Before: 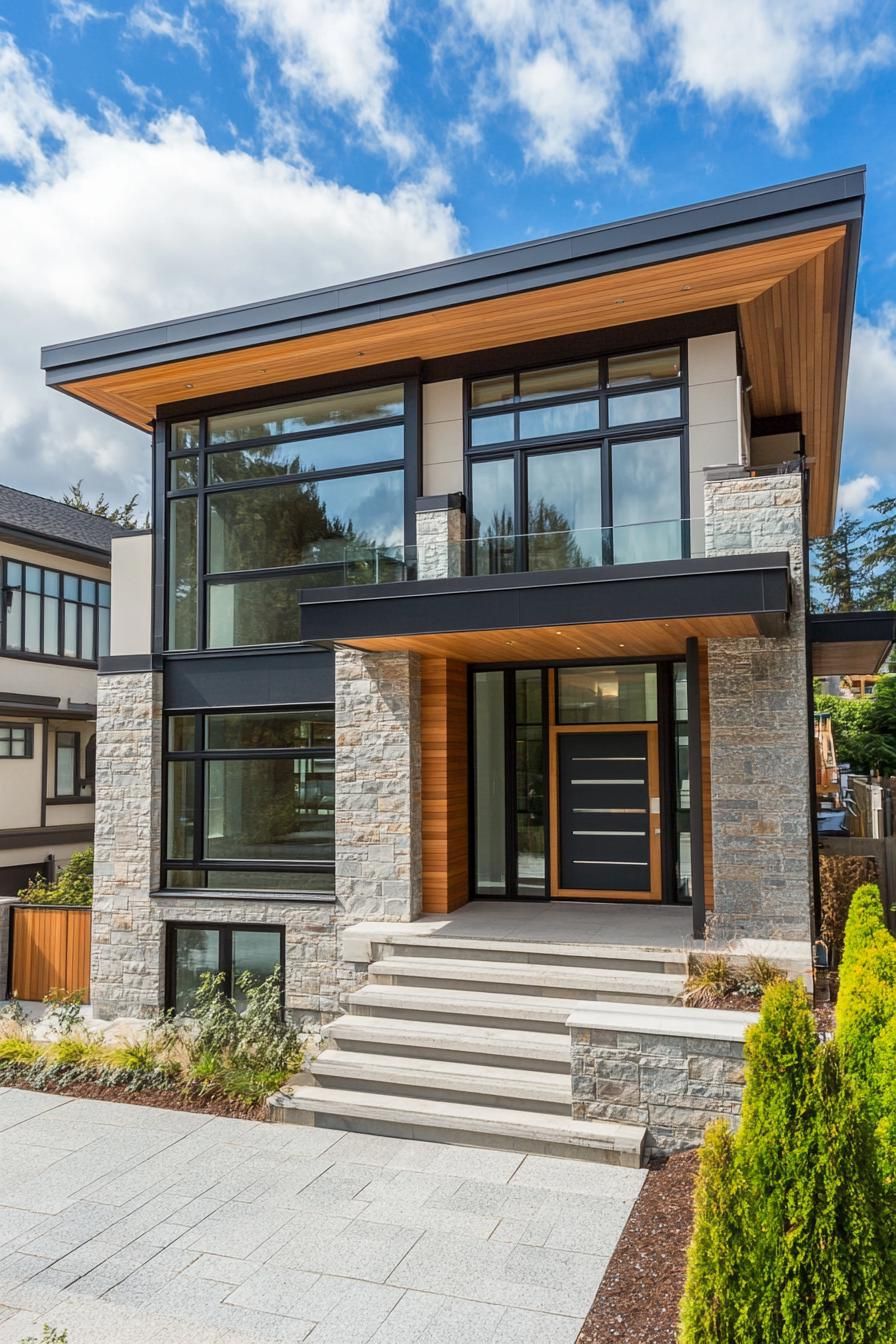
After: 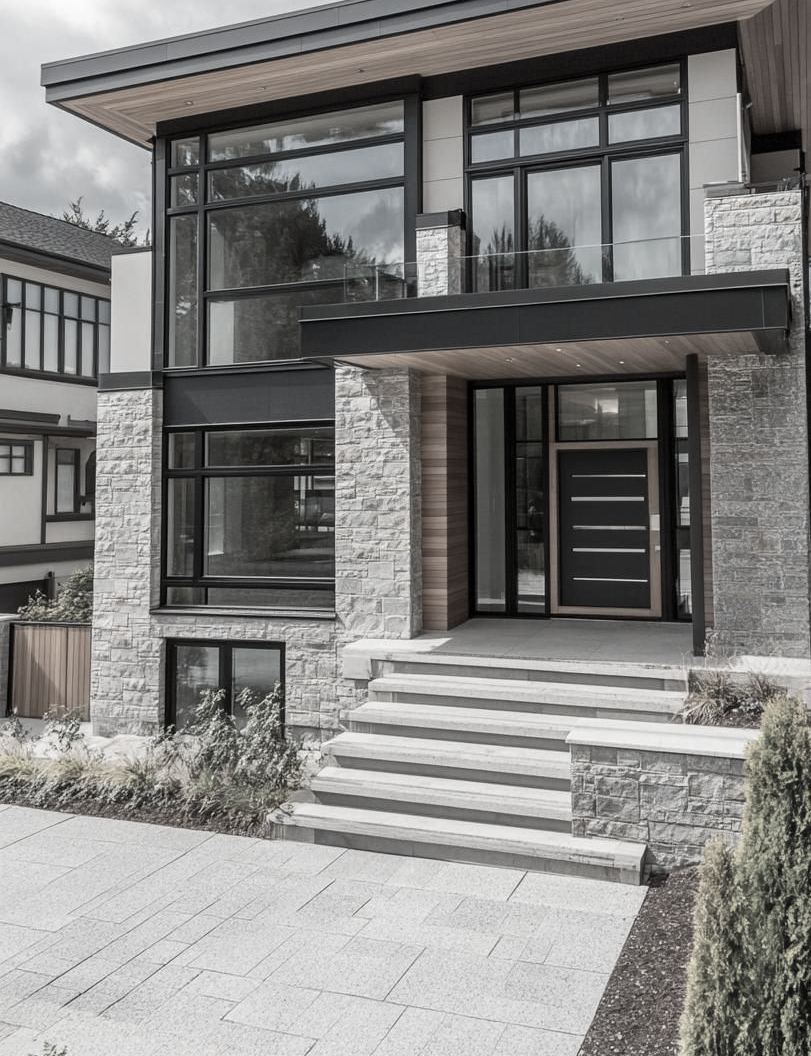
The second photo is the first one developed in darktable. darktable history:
crop: top 21.078%, right 9.433%, bottom 0.289%
color correction: highlights b* 0.051, saturation 0.146
